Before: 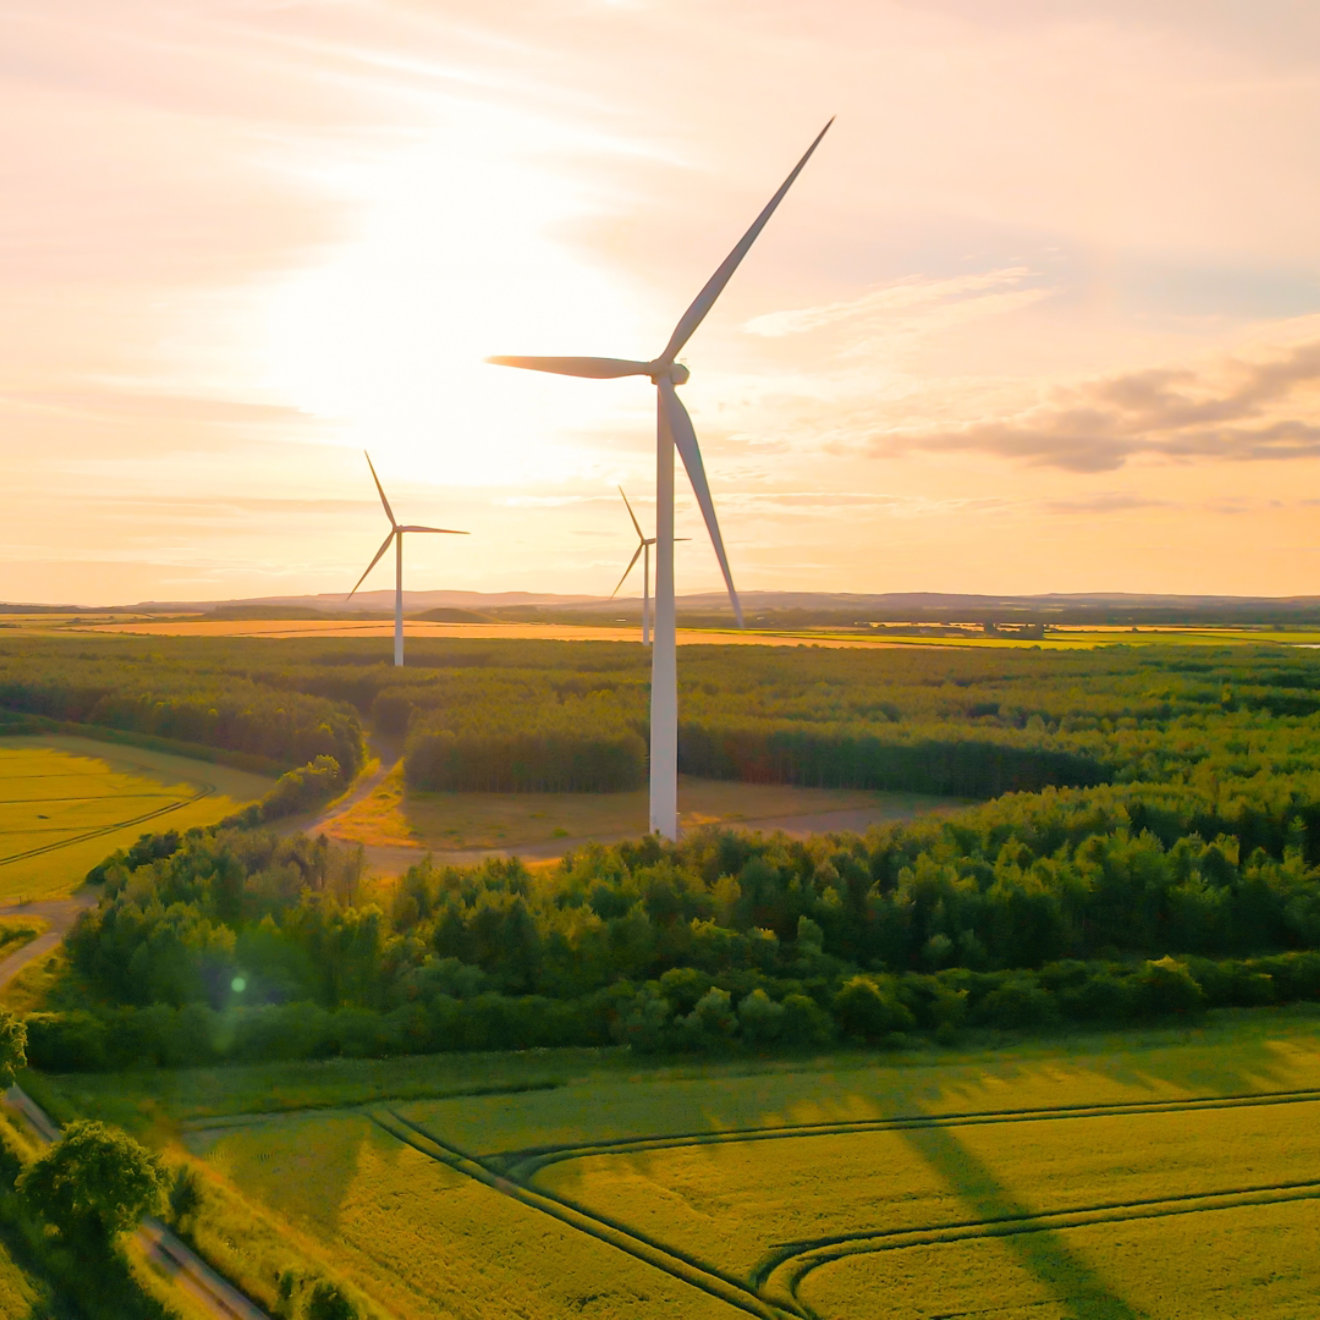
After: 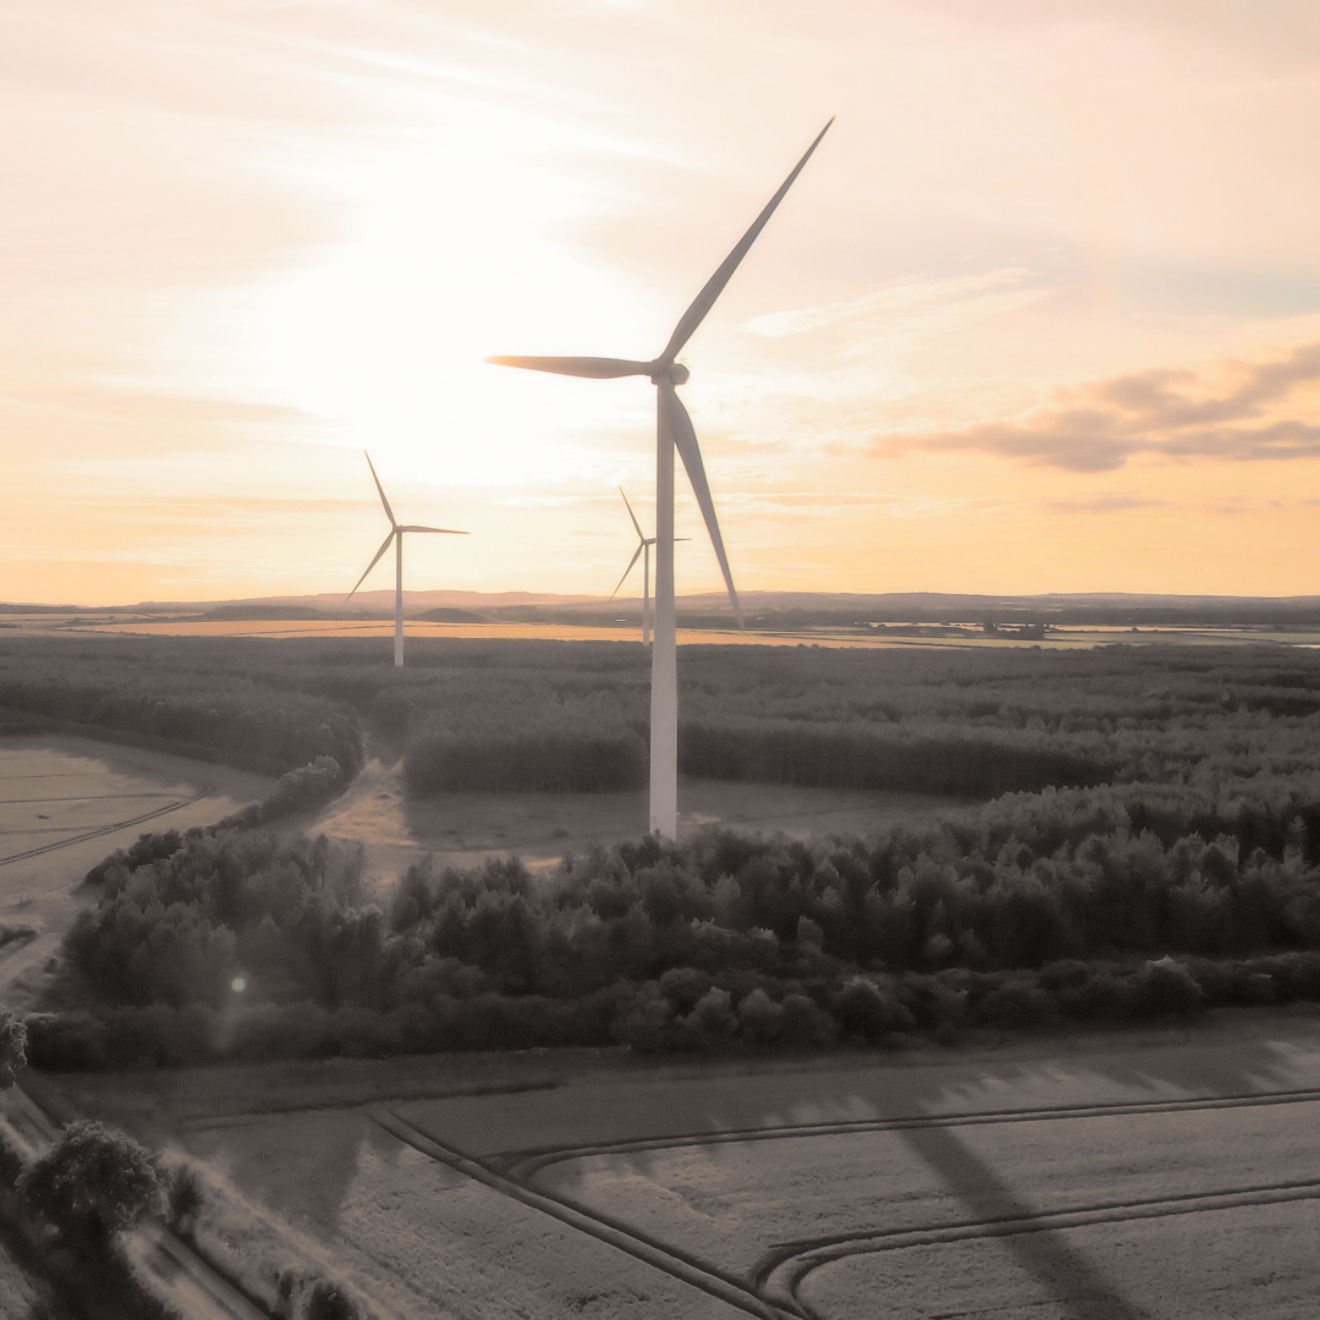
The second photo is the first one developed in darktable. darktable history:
soften: size 19.52%, mix 20.32%
split-toning: shadows › hue 26°, shadows › saturation 0.09, highlights › hue 40°, highlights › saturation 0.18, balance -63, compress 0%
